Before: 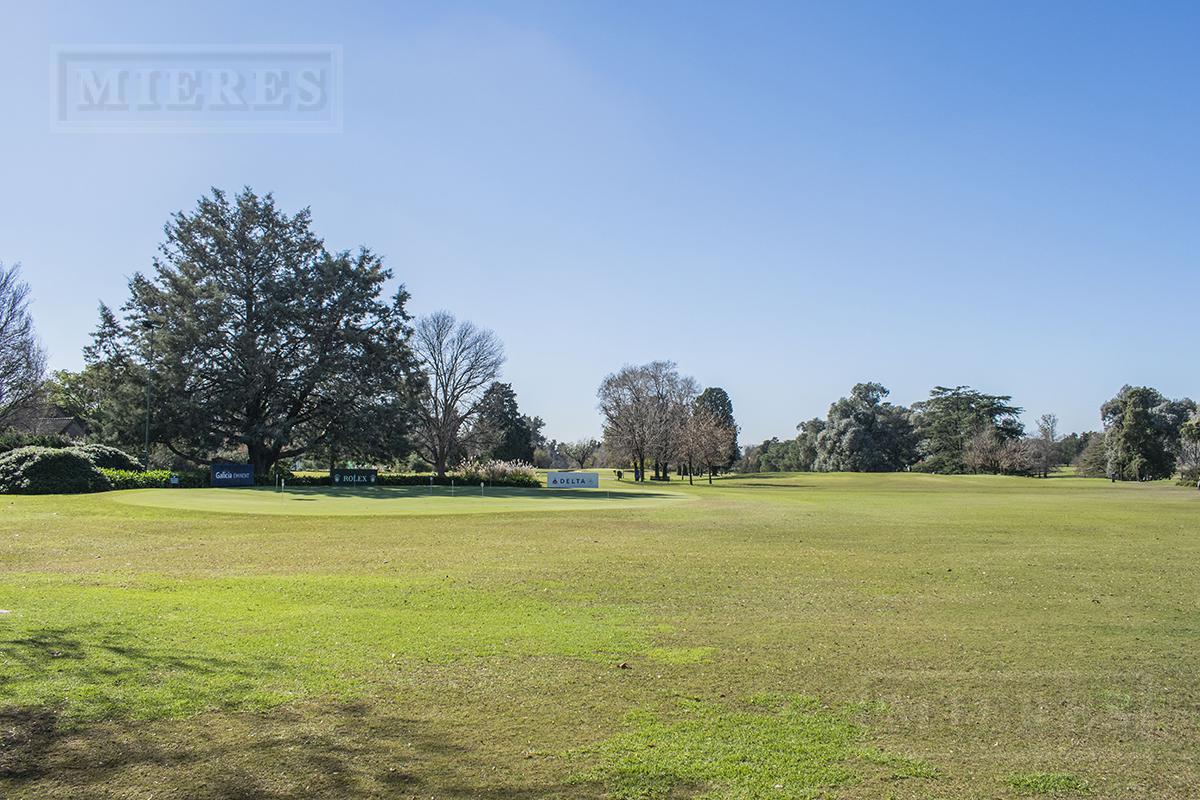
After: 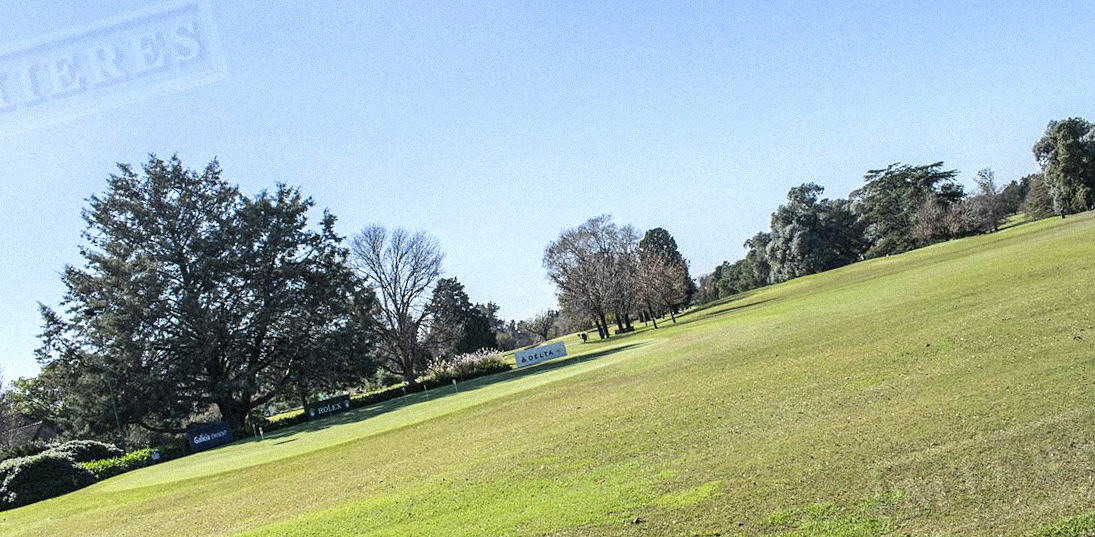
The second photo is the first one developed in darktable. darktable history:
rotate and perspective: rotation -14.8°, crop left 0.1, crop right 0.903, crop top 0.25, crop bottom 0.748
white balance: red 0.982, blue 1.018
tone equalizer: -8 EV -0.417 EV, -7 EV -0.389 EV, -6 EV -0.333 EV, -5 EV -0.222 EV, -3 EV 0.222 EV, -2 EV 0.333 EV, -1 EV 0.389 EV, +0 EV 0.417 EV, edges refinement/feathering 500, mask exposure compensation -1.57 EV, preserve details no
grain: mid-tones bias 0%
